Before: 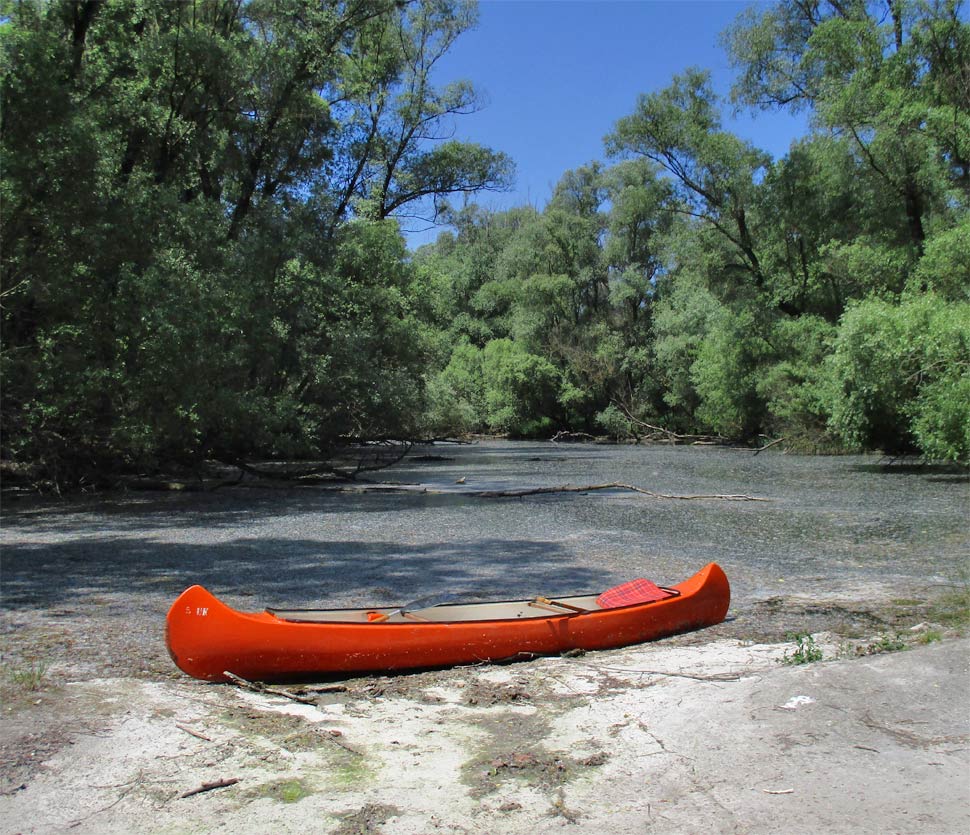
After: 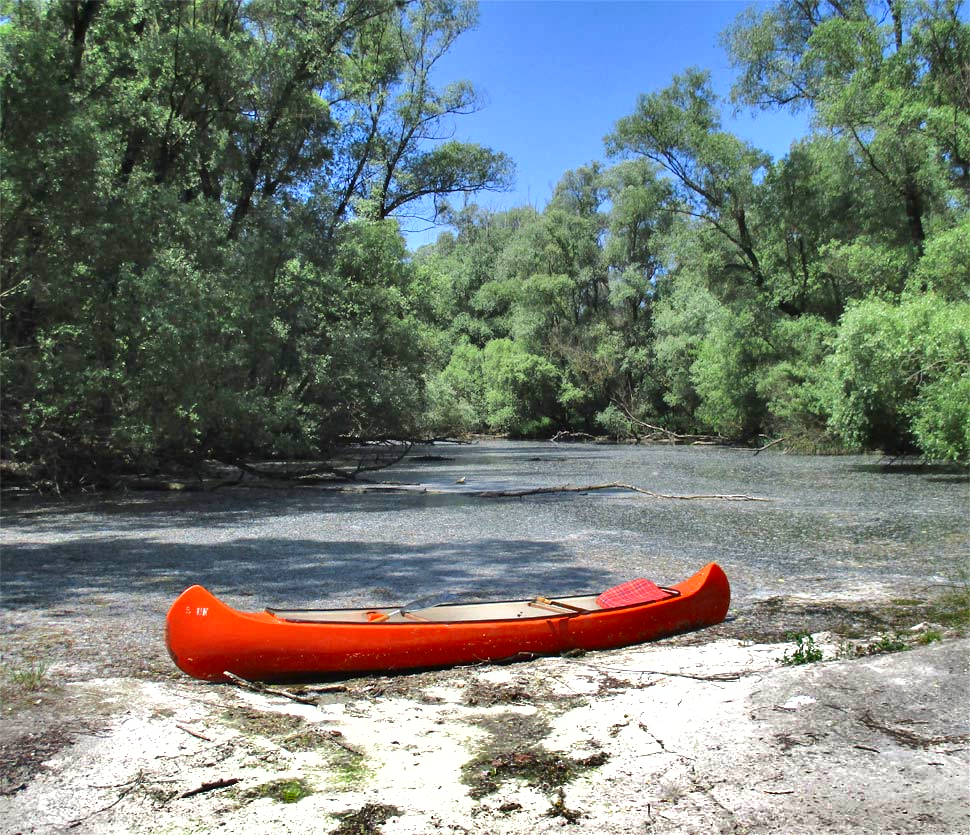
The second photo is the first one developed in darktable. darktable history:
exposure: black level correction 0, exposure 0.7 EV, compensate exposure bias true, compensate highlight preservation false
shadows and highlights: radius 108.52, shadows 40.68, highlights -72.88, low approximation 0.01, soften with gaussian
